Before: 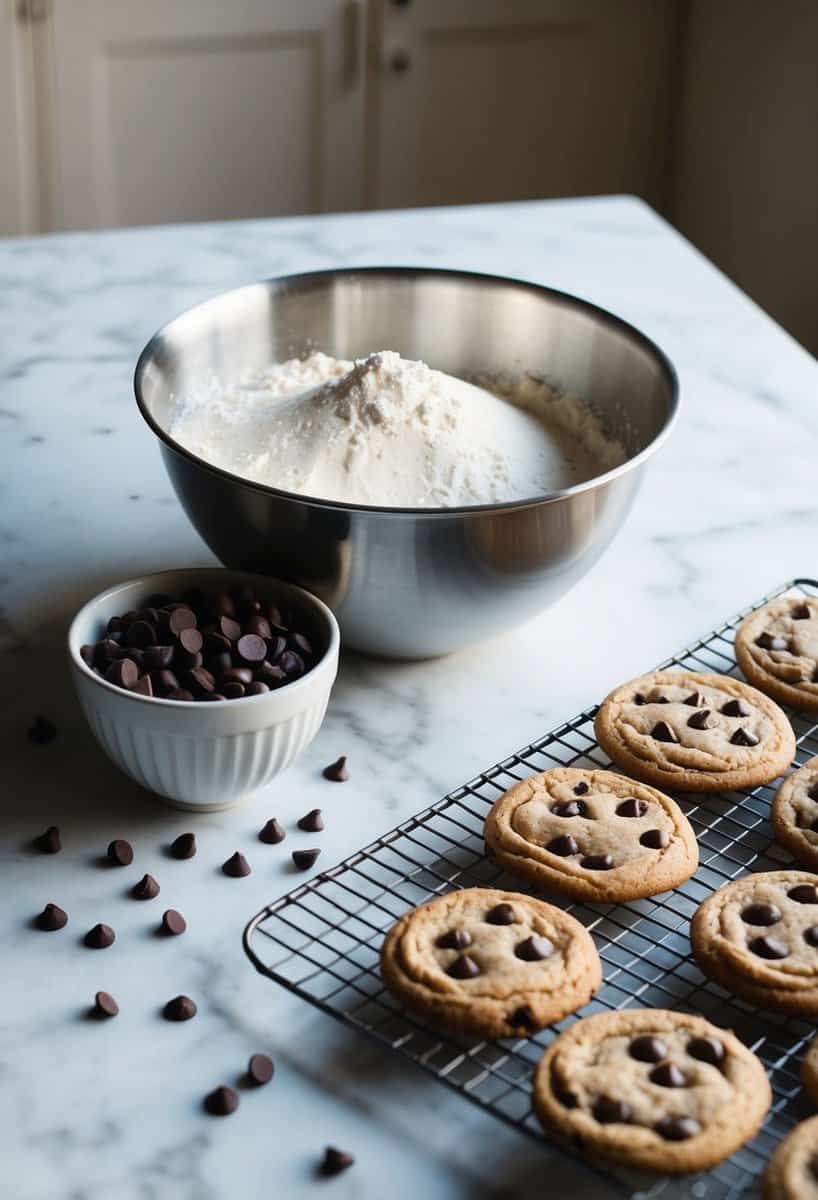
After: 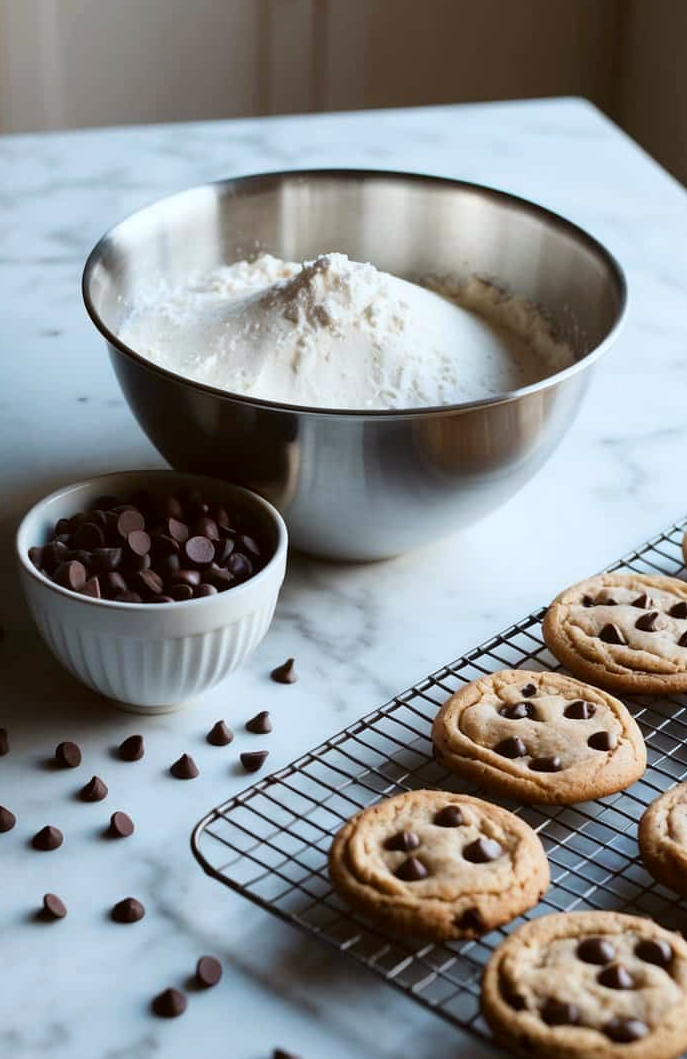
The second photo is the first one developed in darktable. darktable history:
rgb levels: preserve colors max RGB
crop: left 6.446%, top 8.188%, right 9.538%, bottom 3.548%
color correction: highlights a* -3.28, highlights b* -6.24, shadows a* 3.1, shadows b* 5.19
